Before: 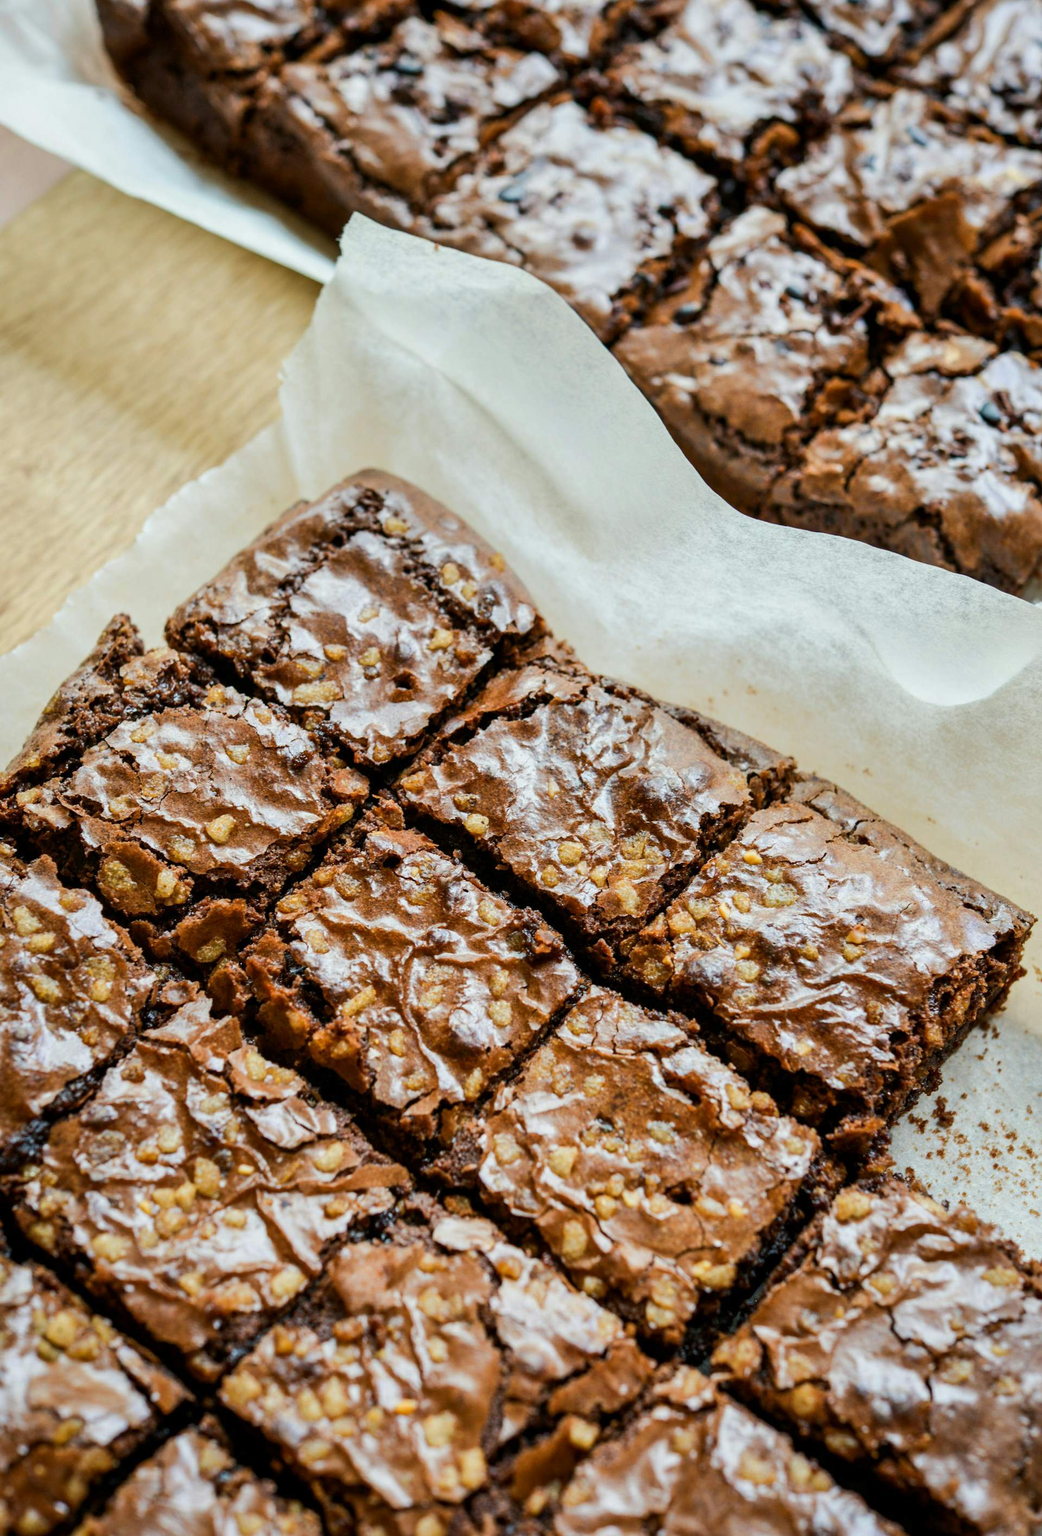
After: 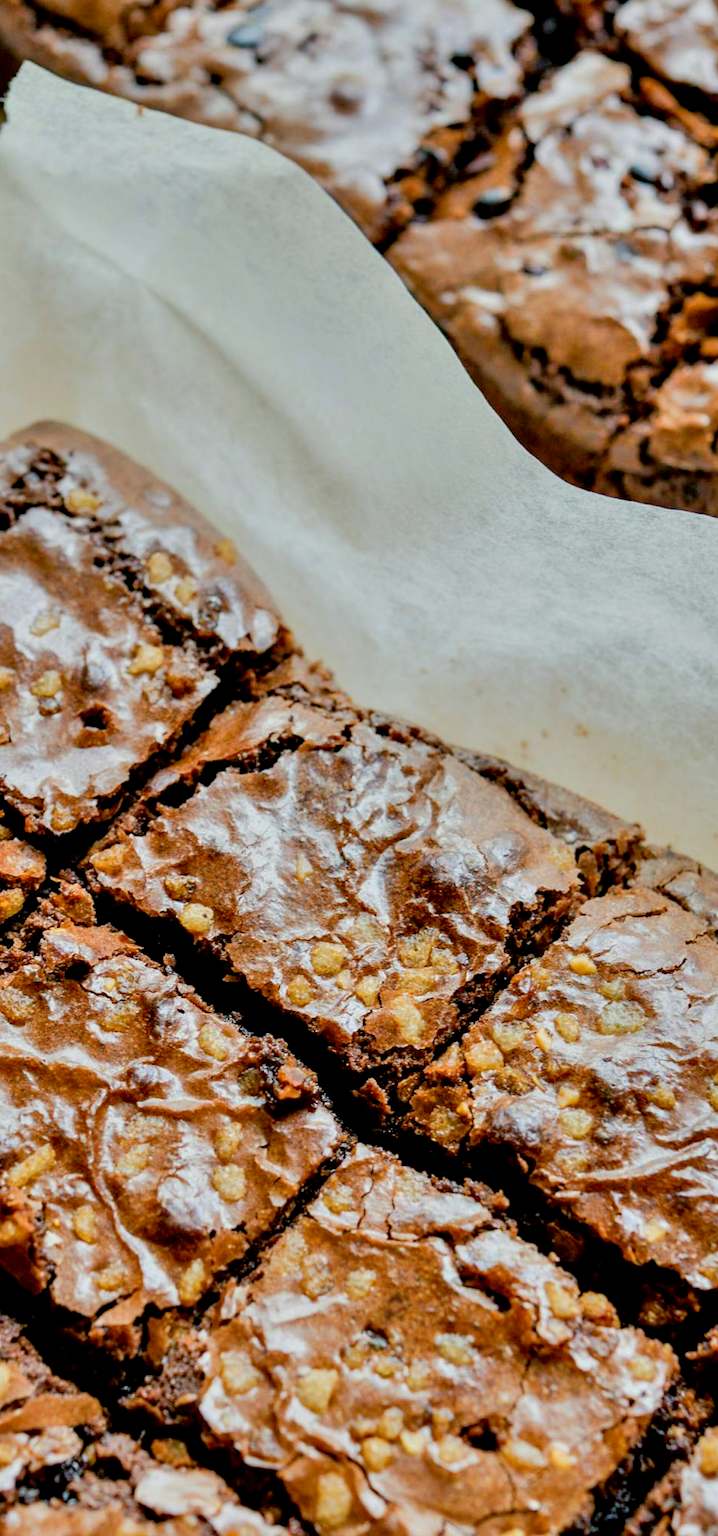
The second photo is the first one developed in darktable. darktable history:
tone equalizer: -7 EV 0.148 EV, -6 EV 0.575 EV, -5 EV 1.15 EV, -4 EV 1.33 EV, -3 EV 1.14 EV, -2 EV 0.6 EV, -1 EV 0.164 EV, mask exposure compensation -0.498 EV
crop: left 32.321%, top 10.967%, right 18.442%, bottom 17.575%
exposure: black level correction 0.009, exposure -0.66 EV, compensate exposure bias true, compensate highlight preservation false
